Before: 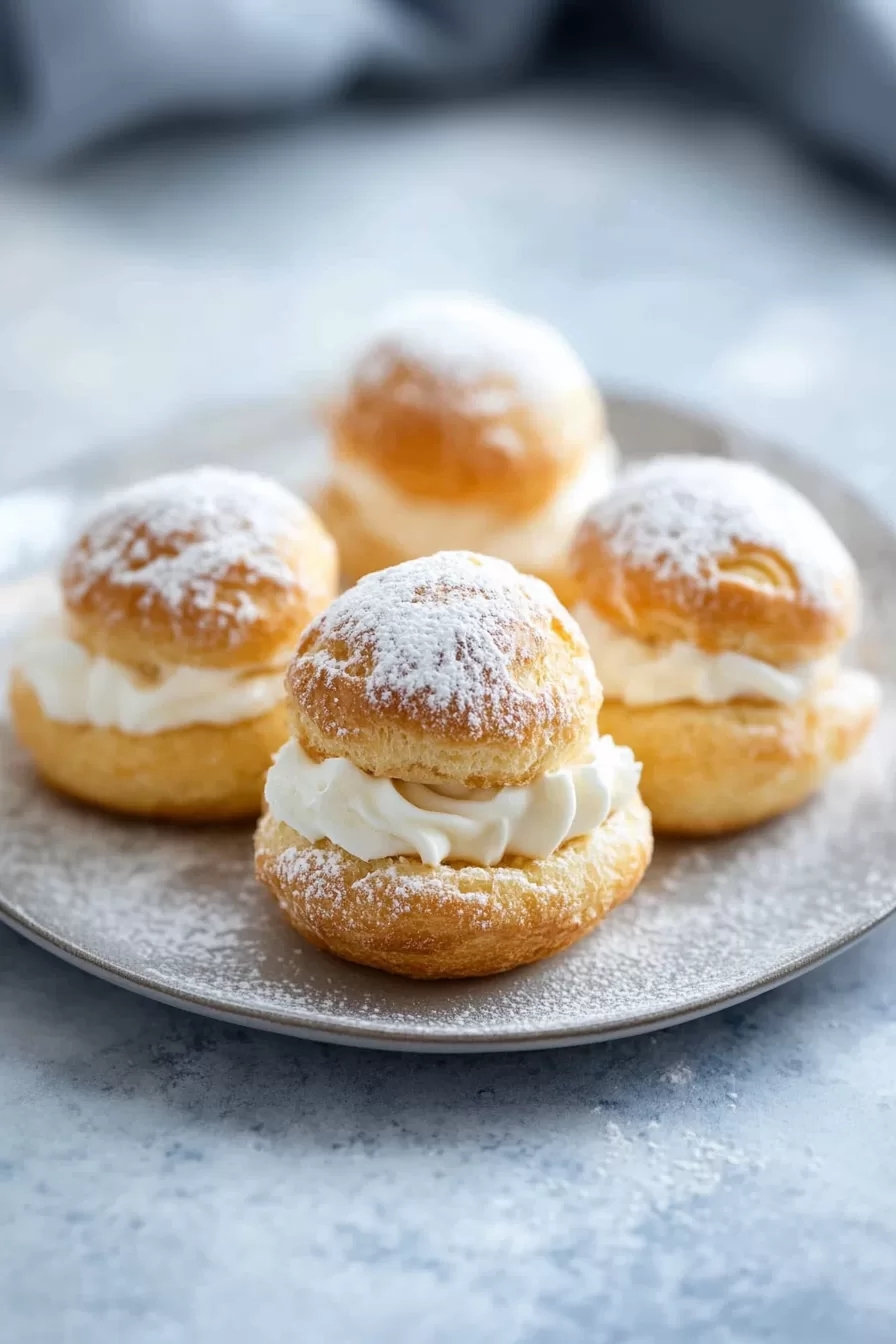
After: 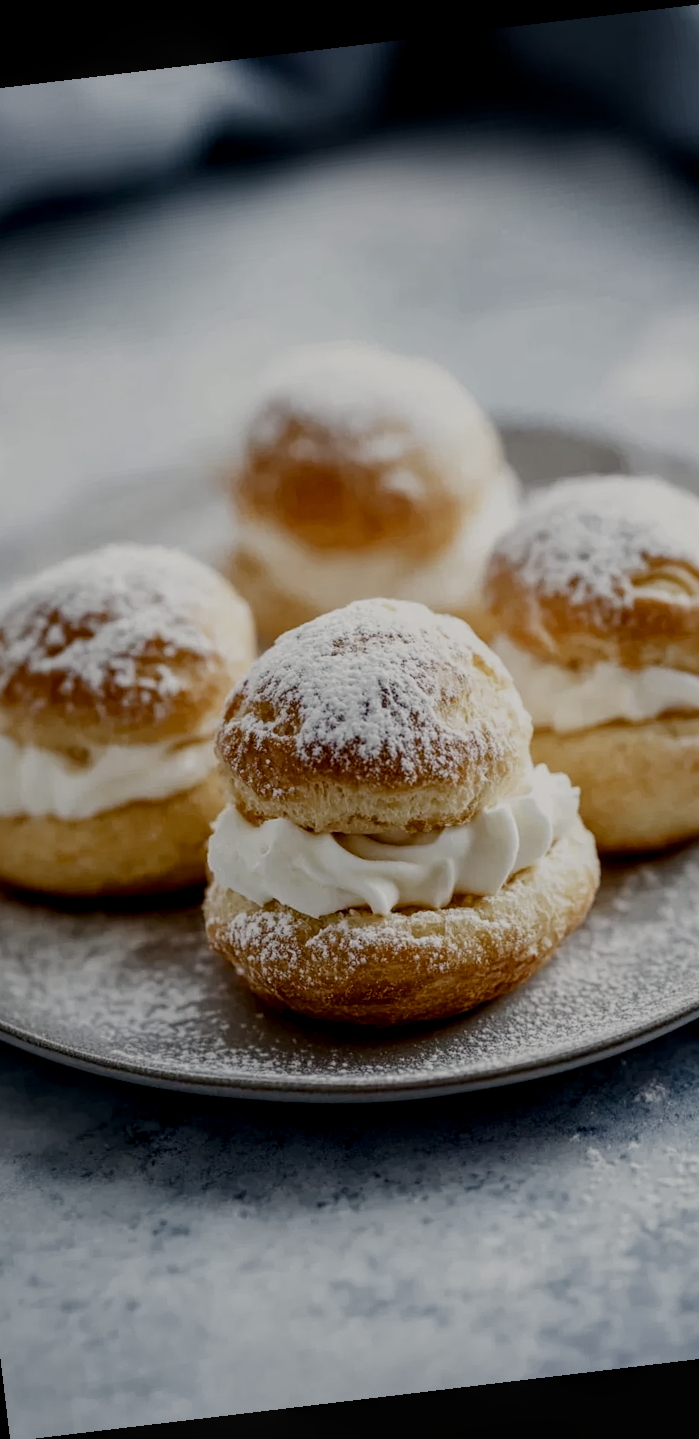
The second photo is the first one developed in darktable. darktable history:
color correction: highlights b* 3
crop and rotate: left 14.292%, right 19.041%
rotate and perspective: rotation -6.83°, automatic cropping off
color balance rgb: shadows lift › luminance -10%, shadows lift › chroma 1%, shadows lift › hue 113°, power › luminance -15%, highlights gain › chroma 0.2%, highlights gain › hue 333°, global offset › luminance 0.5%, perceptual saturation grading › global saturation 20%, perceptual saturation grading › highlights -50%, perceptual saturation grading › shadows 25%, contrast -10%
local contrast: on, module defaults
contrast brightness saturation: contrast 0.11, saturation -0.17
filmic rgb: middle gray luminance 29%, black relative exposure -10.3 EV, white relative exposure 5.5 EV, threshold 6 EV, target black luminance 0%, hardness 3.95, latitude 2.04%, contrast 1.132, highlights saturation mix 5%, shadows ↔ highlights balance 15.11%, preserve chrominance no, color science v3 (2019), use custom middle-gray values true, iterations of high-quality reconstruction 0, enable highlight reconstruction true
